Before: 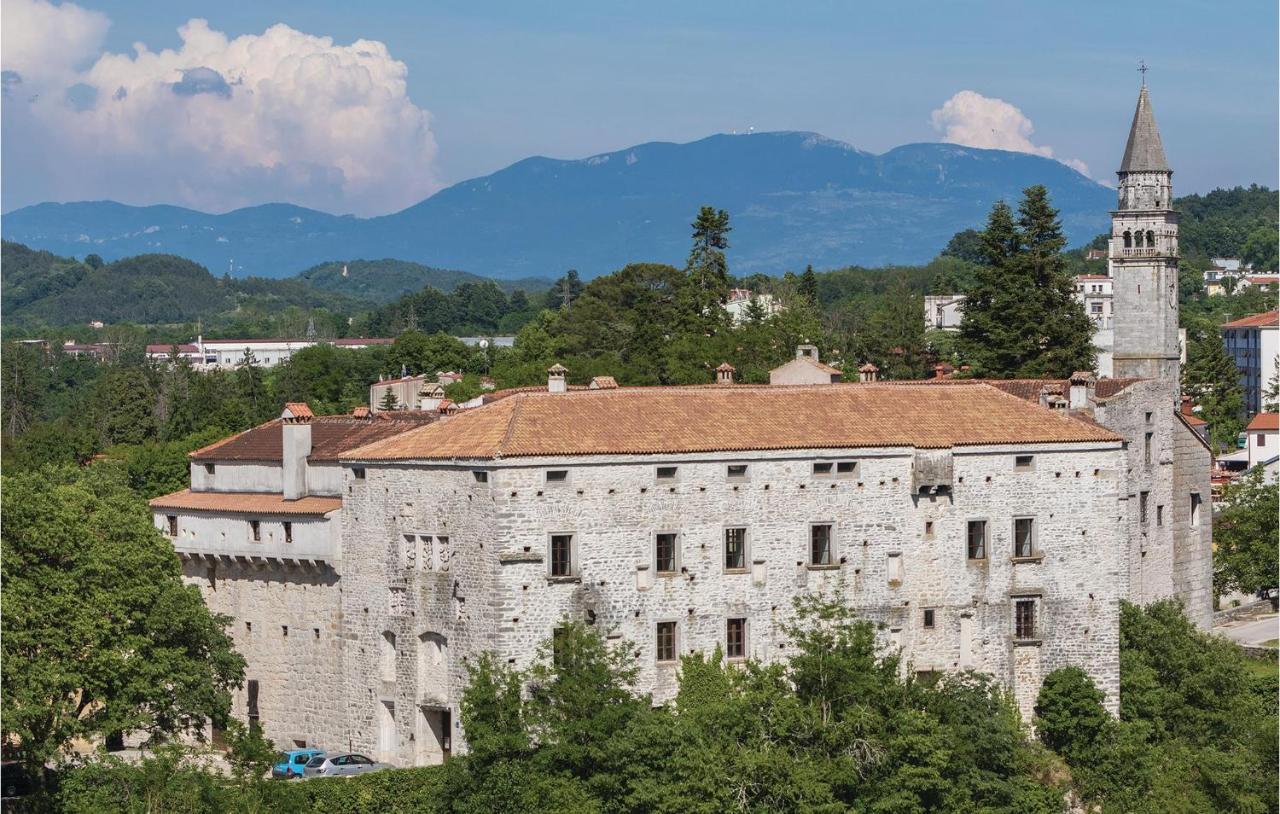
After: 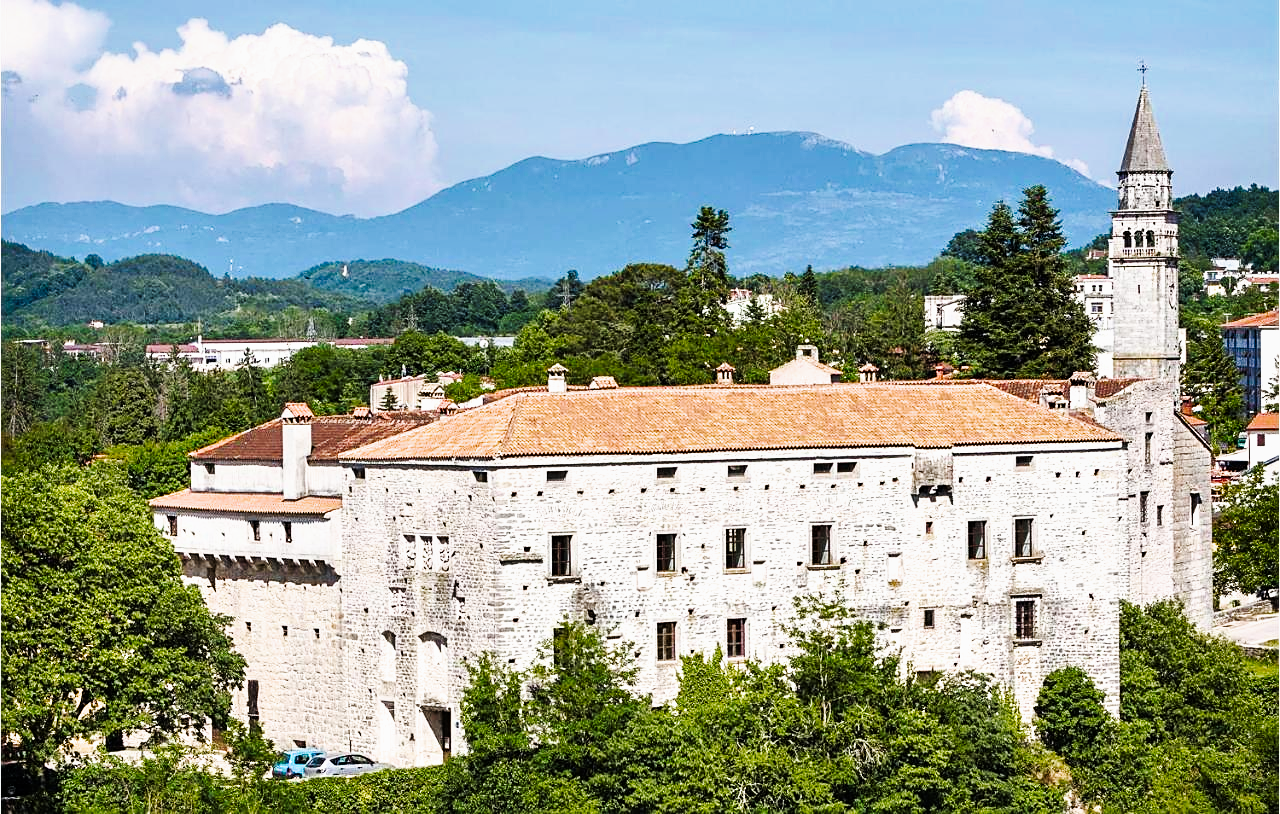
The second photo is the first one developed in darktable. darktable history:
tone curve: curves: ch0 [(0, 0) (0.071, 0.06) (0.253, 0.242) (0.437, 0.498) (0.55, 0.644) (0.657, 0.749) (0.823, 0.876) (1, 0.99)]; ch1 [(0, 0) (0.346, 0.307) (0.408, 0.369) (0.453, 0.457) (0.476, 0.489) (0.502, 0.493) (0.521, 0.515) (0.537, 0.531) (0.612, 0.641) (0.676, 0.728) (1, 1)]; ch2 [(0, 0) (0.346, 0.34) (0.434, 0.46) (0.485, 0.494) (0.5, 0.494) (0.511, 0.504) (0.537, 0.551) (0.579, 0.599) (0.625, 0.686) (1, 1)], preserve colors none
exposure: black level correction 0.001, exposure 0.499 EV, compensate highlight preservation false
sharpen: on, module defaults
filmic rgb: black relative exposure -7.96 EV, white relative exposure 2.35 EV, hardness 6.57
color balance rgb: perceptual saturation grading › global saturation 25.698%, global vibrance 20%
shadows and highlights: soften with gaussian
